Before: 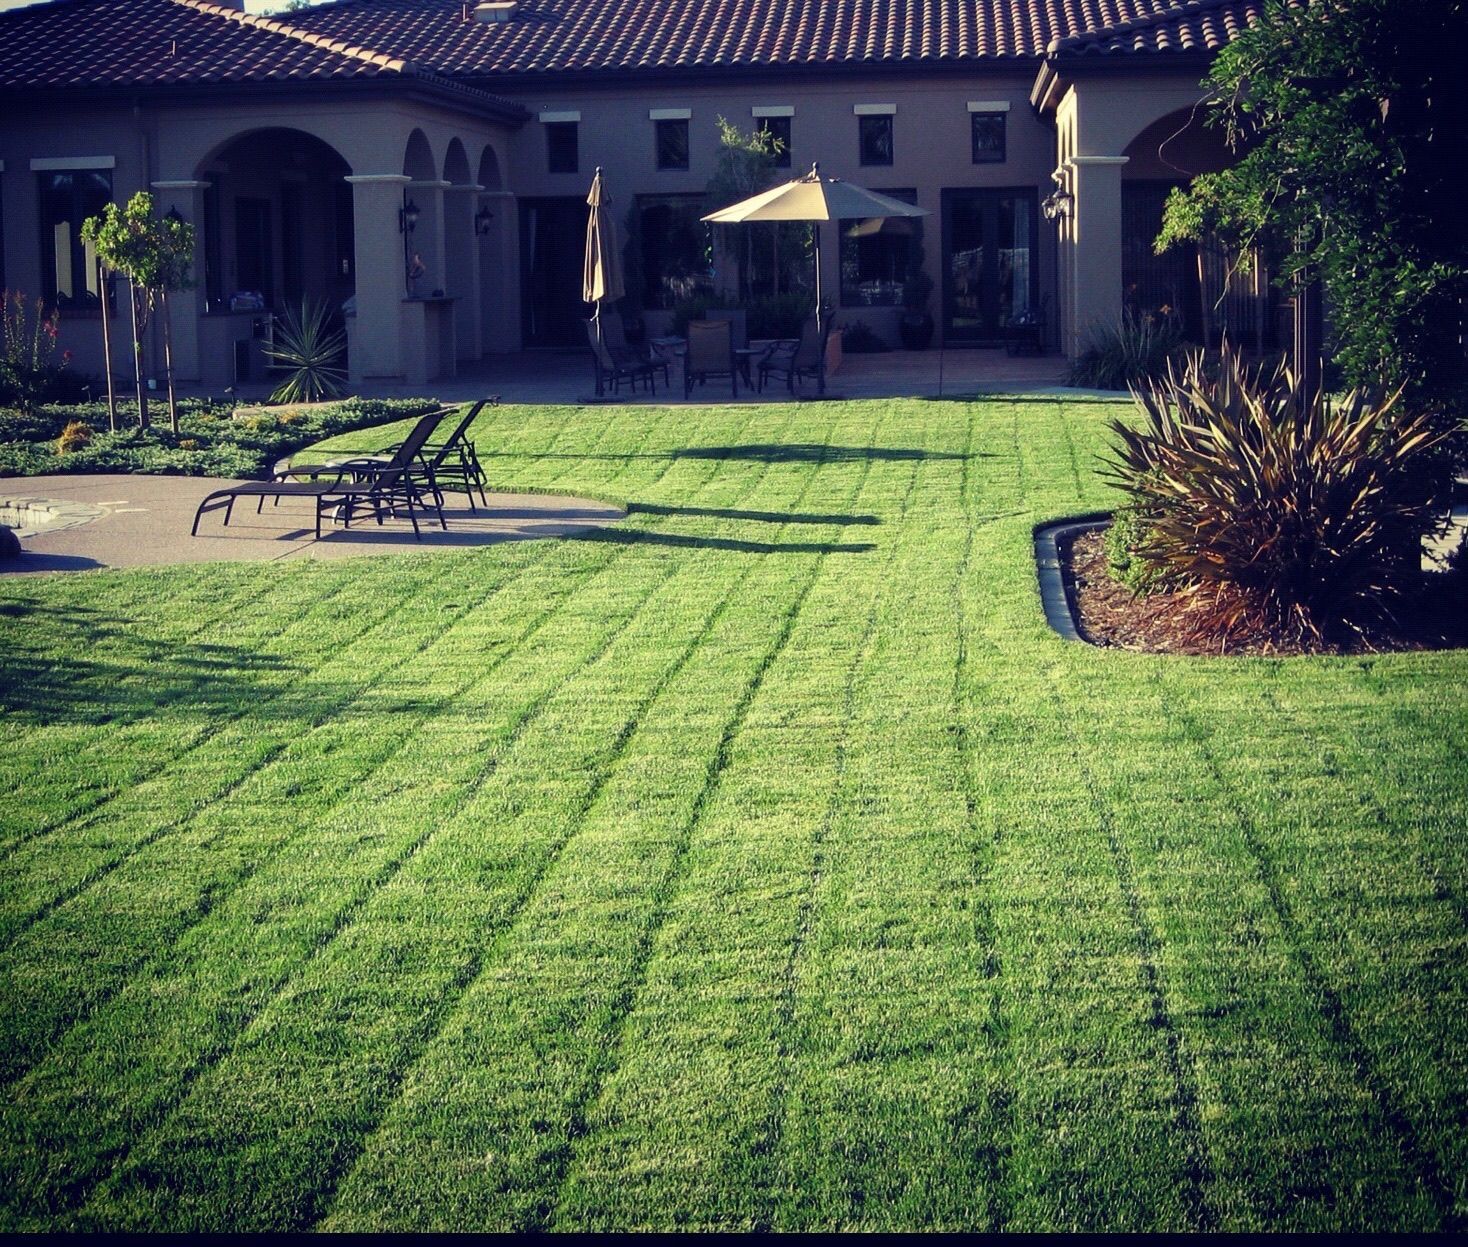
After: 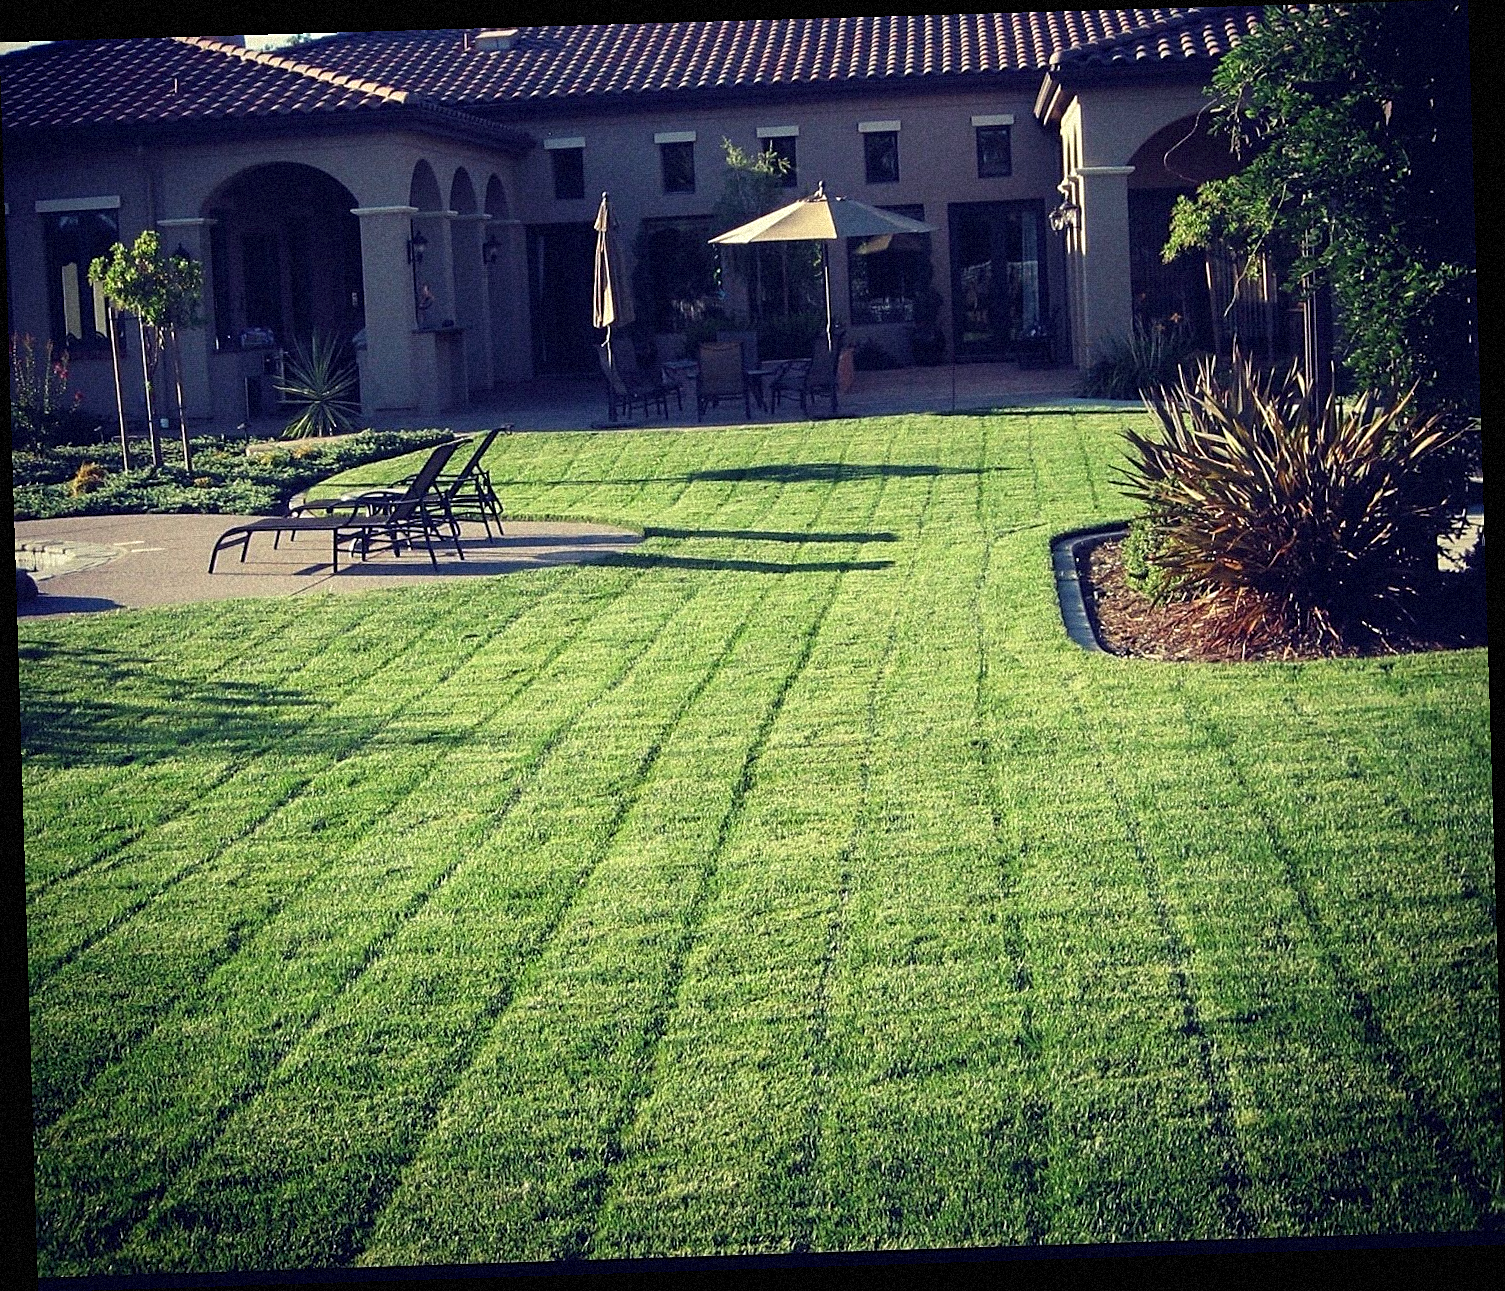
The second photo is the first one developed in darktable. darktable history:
sharpen: on, module defaults
grain: coarseness 9.38 ISO, strength 34.99%, mid-tones bias 0%
rotate and perspective: rotation -1.77°, lens shift (horizontal) 0.004, automatic cropping off
